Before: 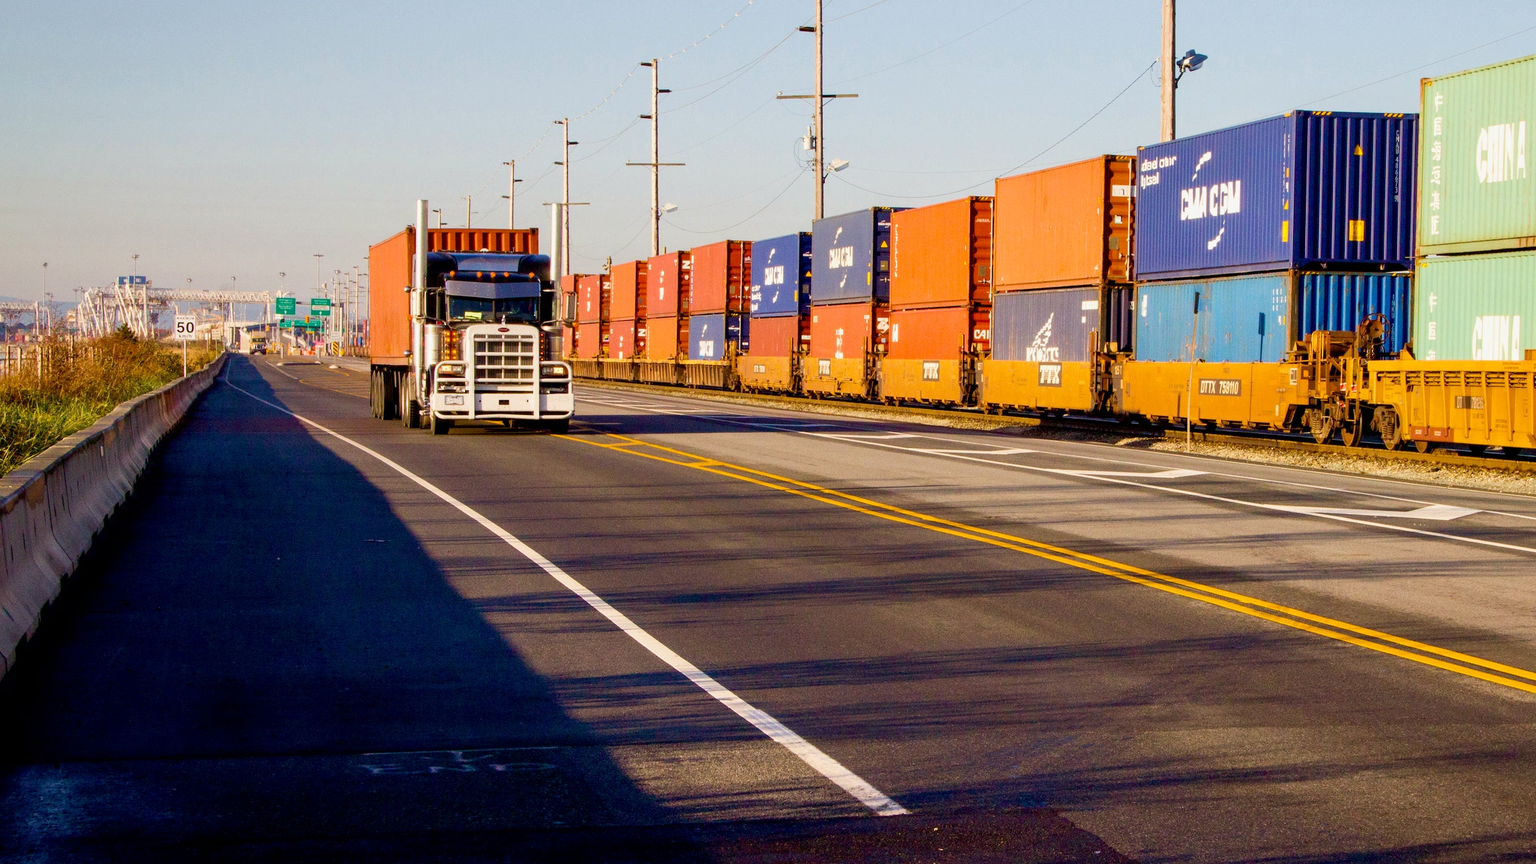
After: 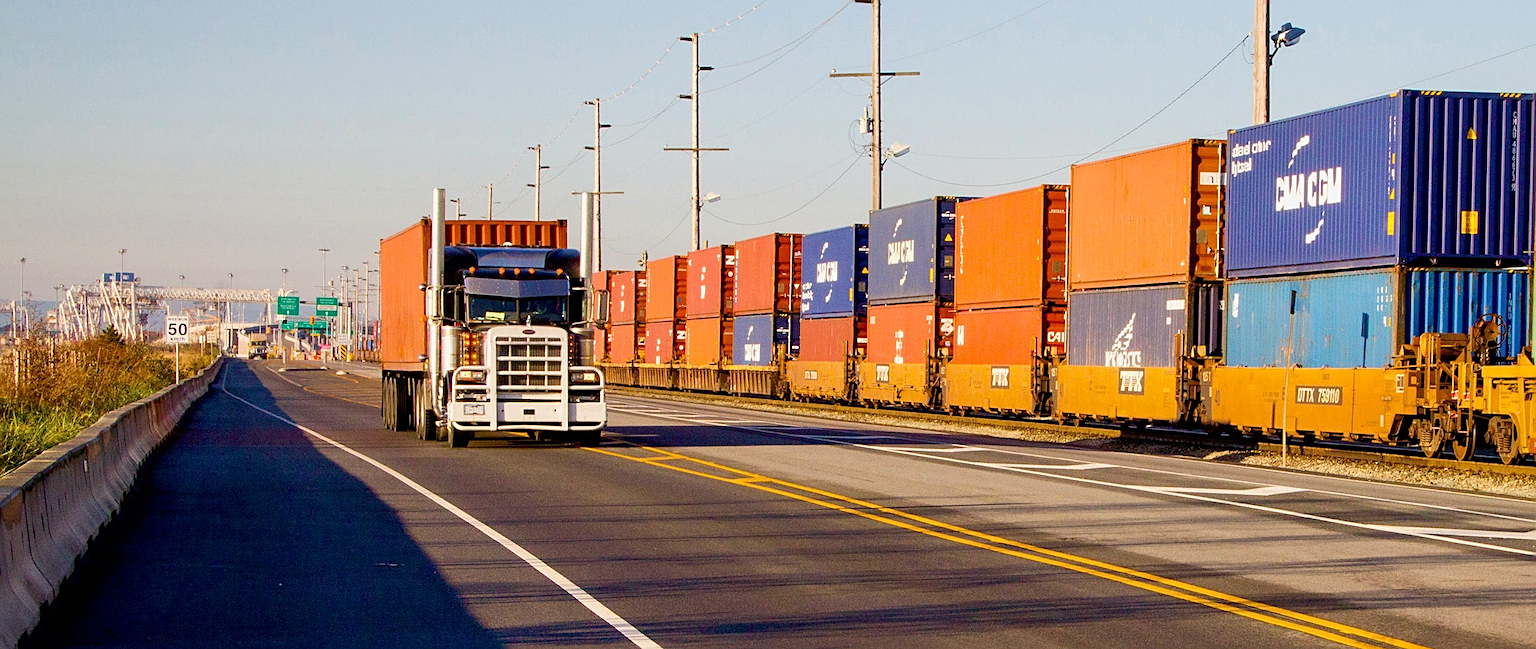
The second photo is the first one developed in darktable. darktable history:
crop: left 1.602%, top 3.429%, right 7.707%, bottom 28.433%
sharpen: on, module defaults
